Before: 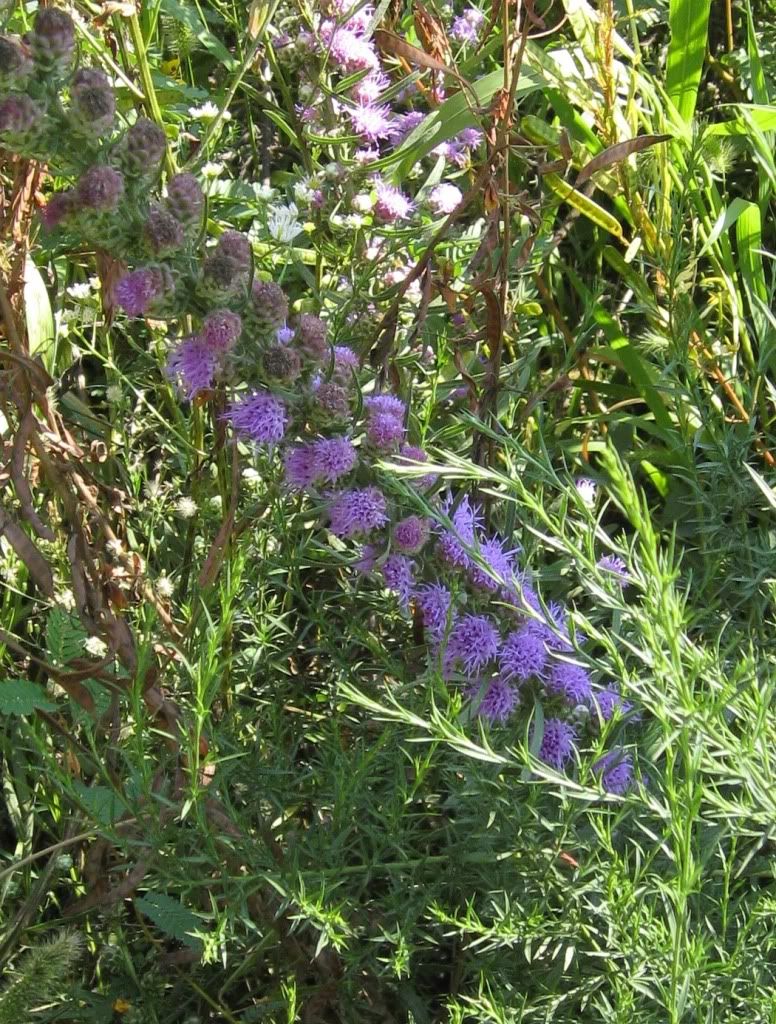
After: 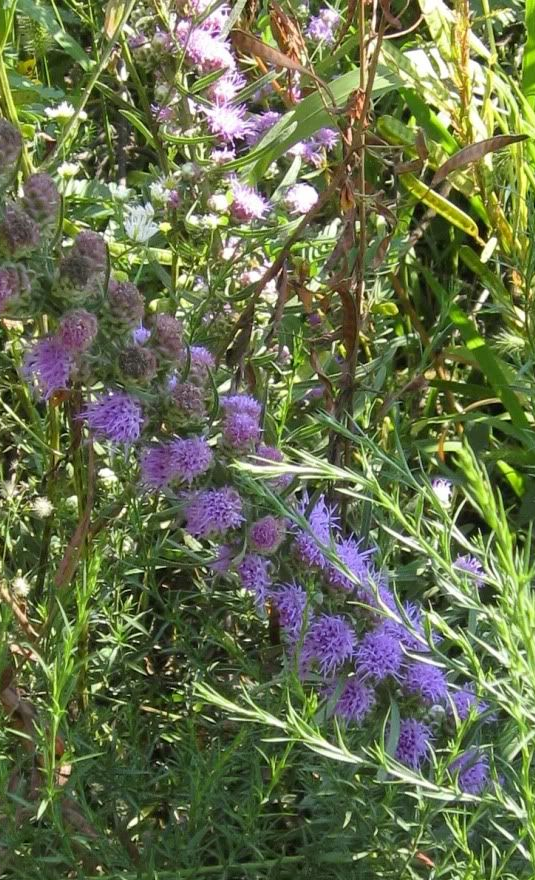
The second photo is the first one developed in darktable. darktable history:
exposure: black level correction 0.001, compensate exposure bias true, compensate highlight preservation false
crop: left 18.627%, right 12.354%, bottom 14.036%
